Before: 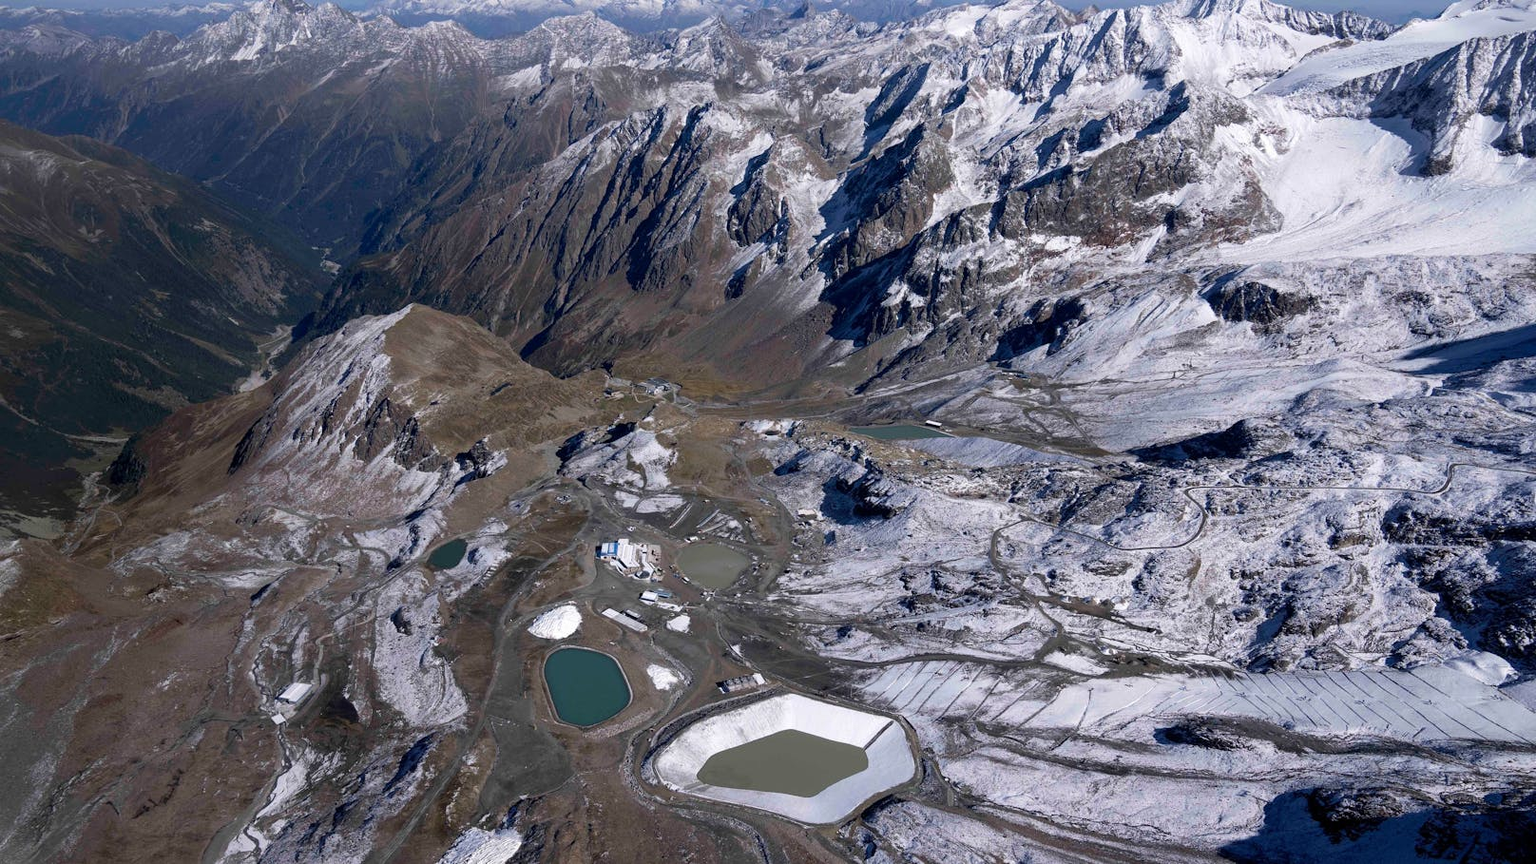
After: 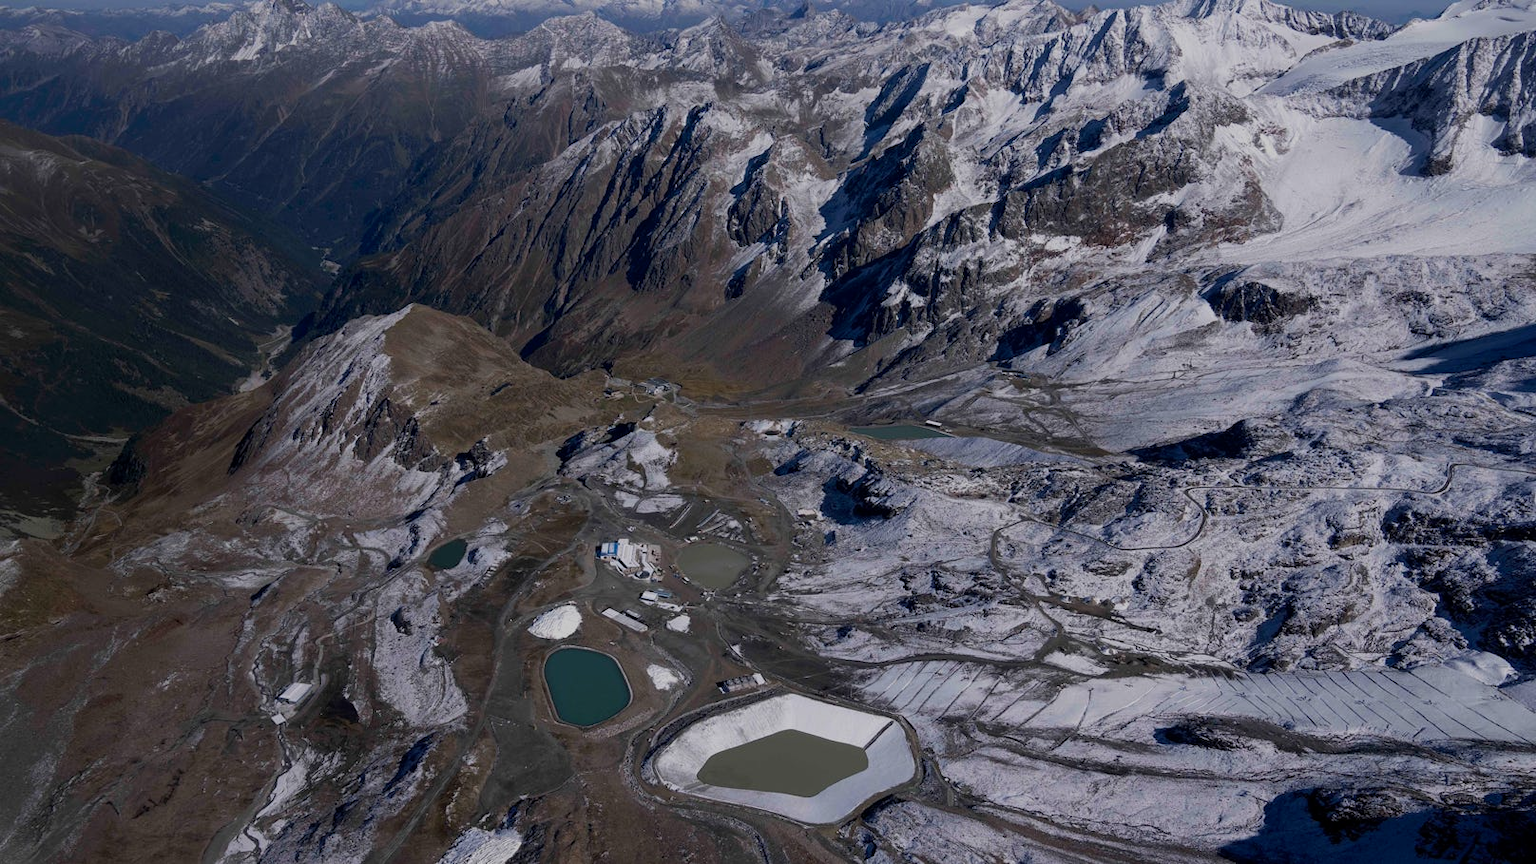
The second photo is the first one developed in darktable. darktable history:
contrast brightness saturation: contrast 0.043, saturation 0.069
exposure: black level correction 0, exposure -0.793 EV, compensate highlight preservation false
